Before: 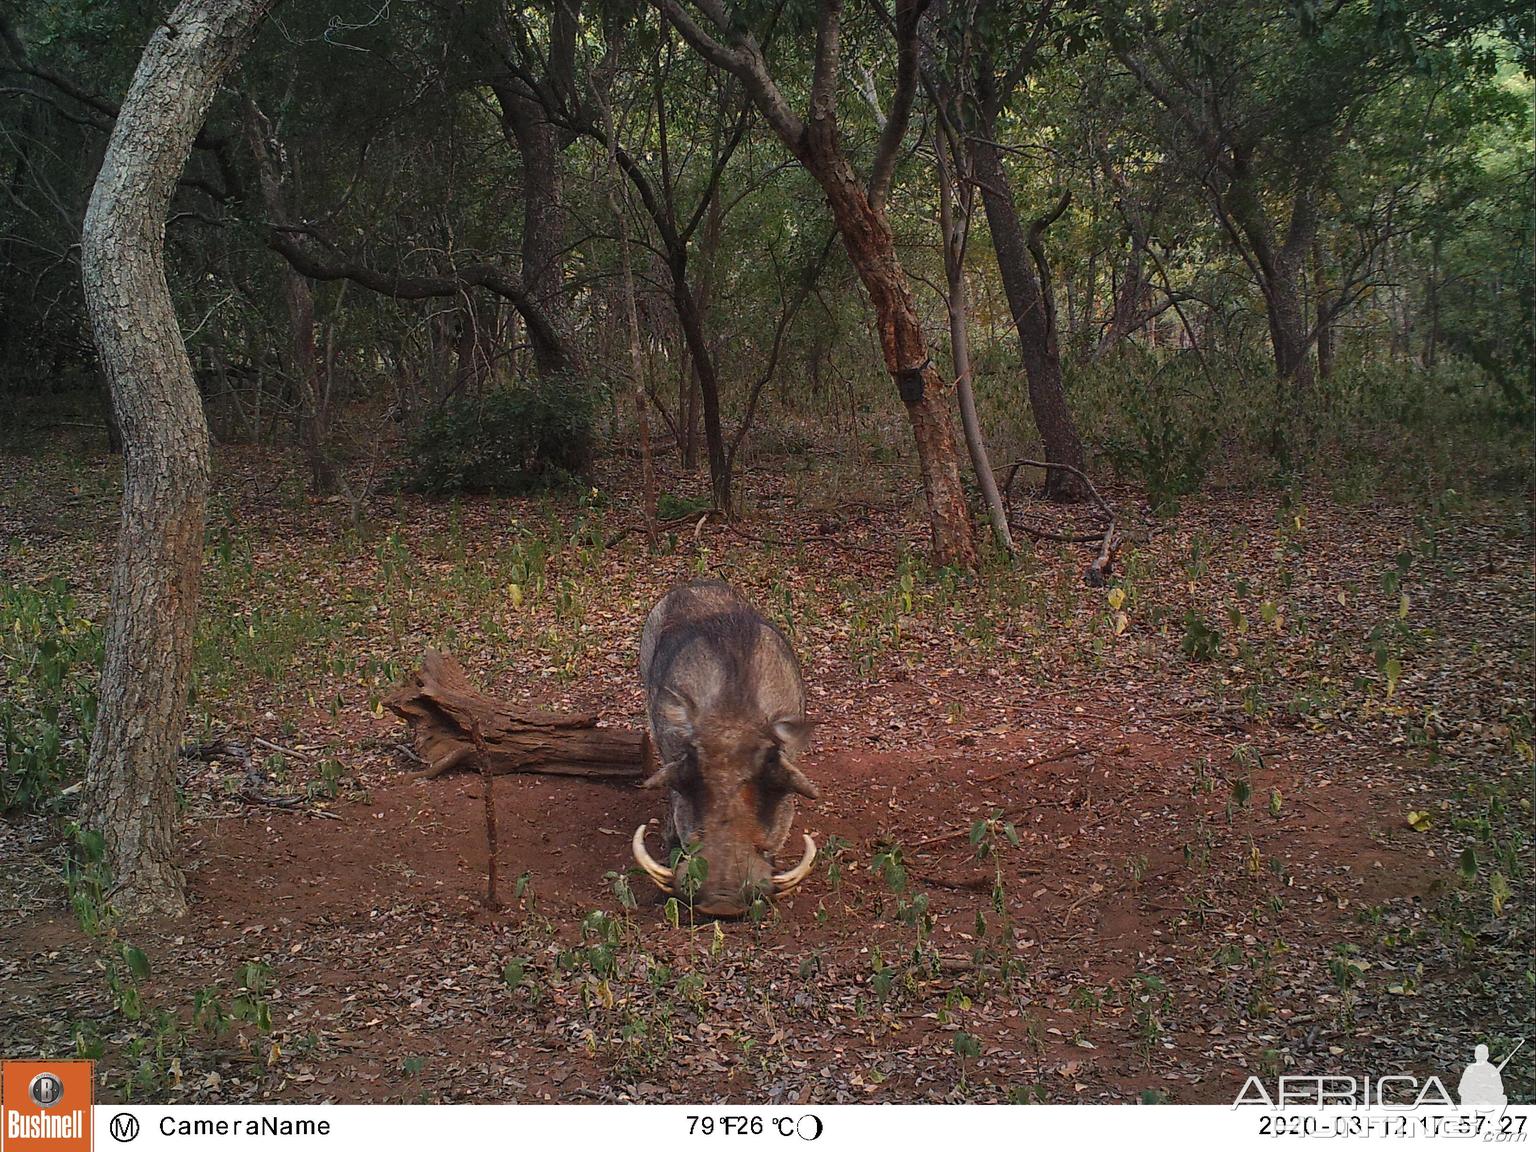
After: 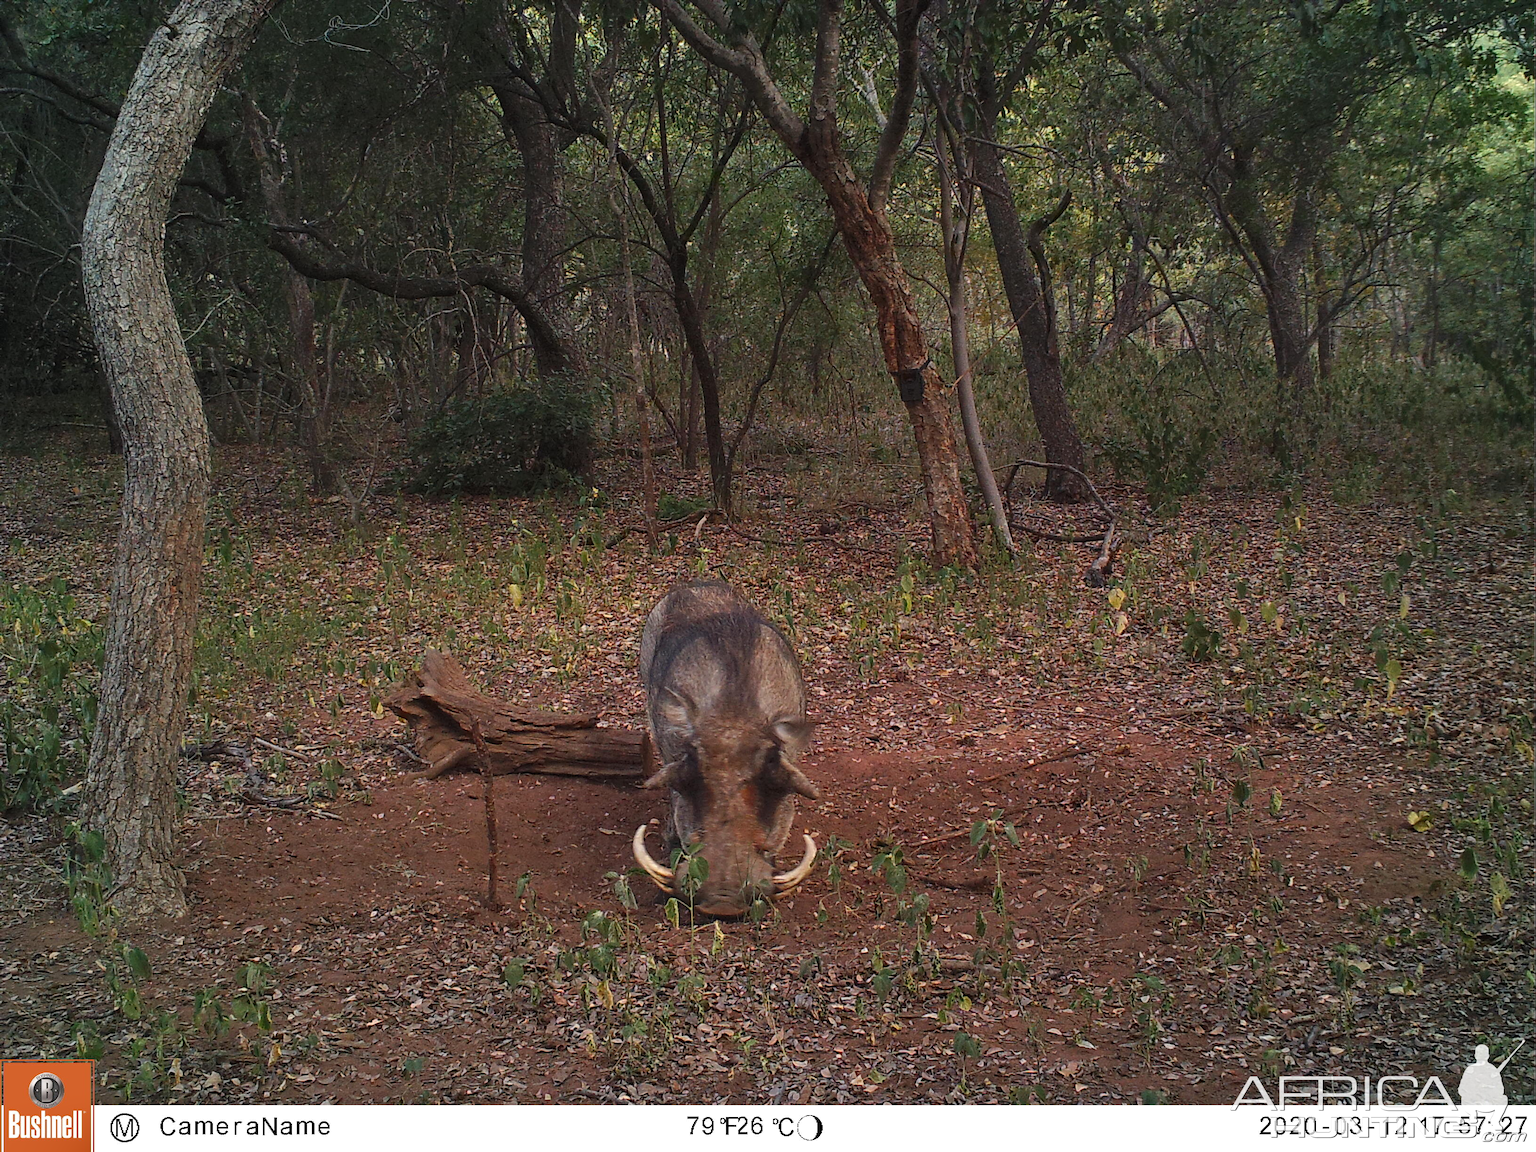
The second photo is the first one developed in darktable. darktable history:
shadows and highlights: shadows 12.81, white point adjustment 1.31, soften with gaussian
